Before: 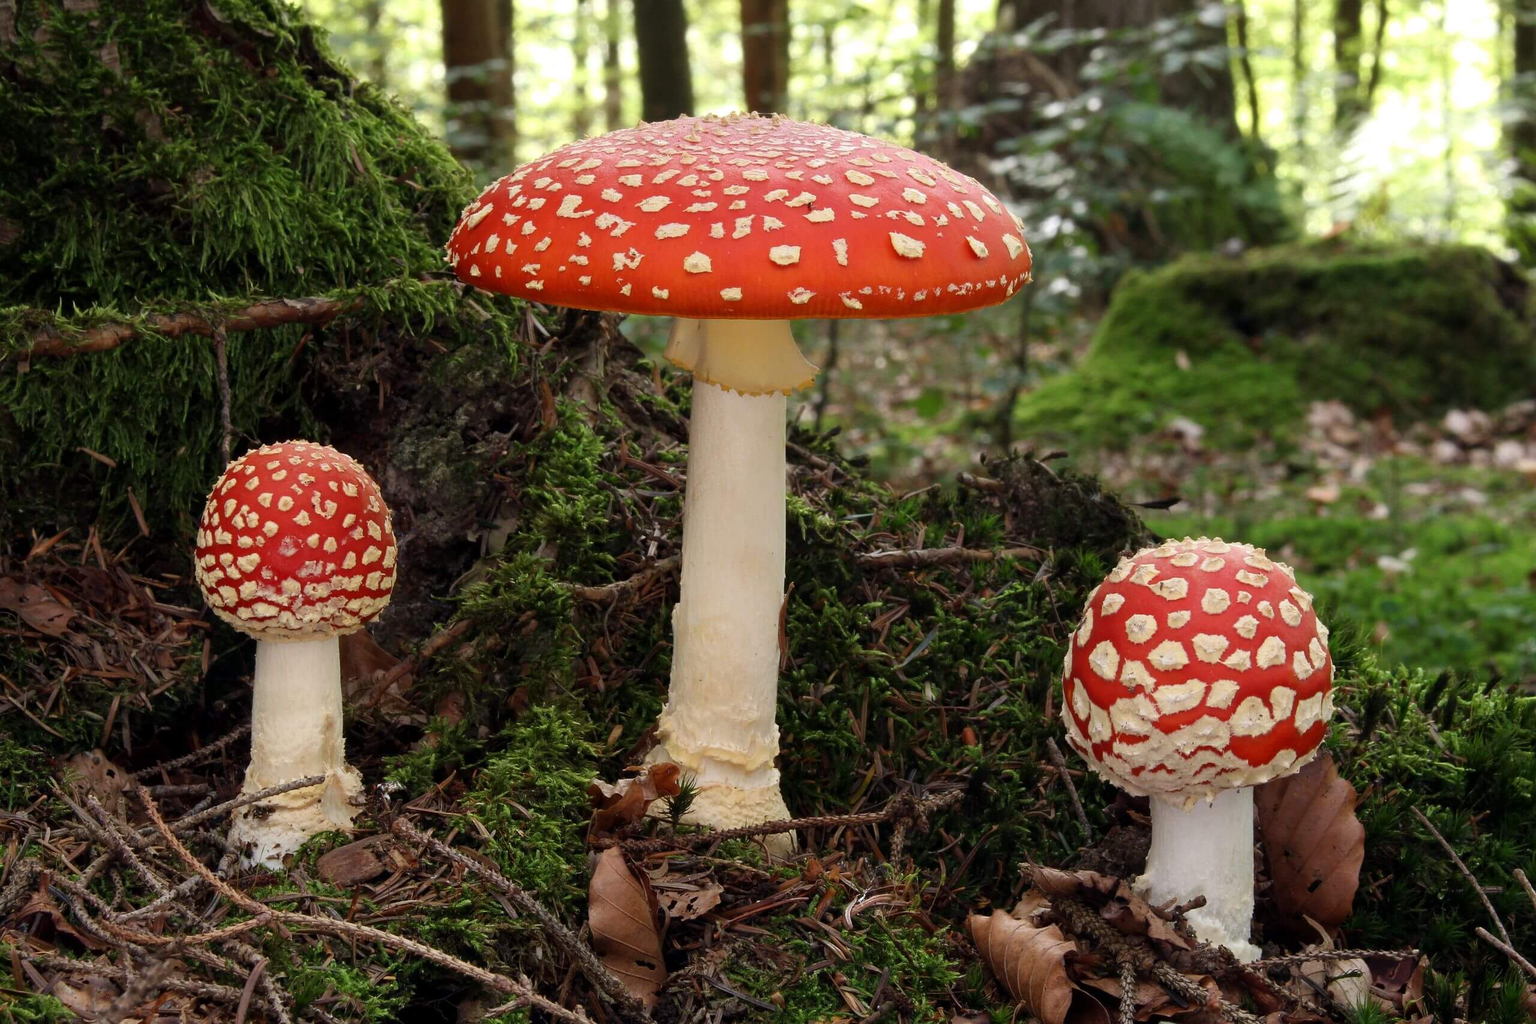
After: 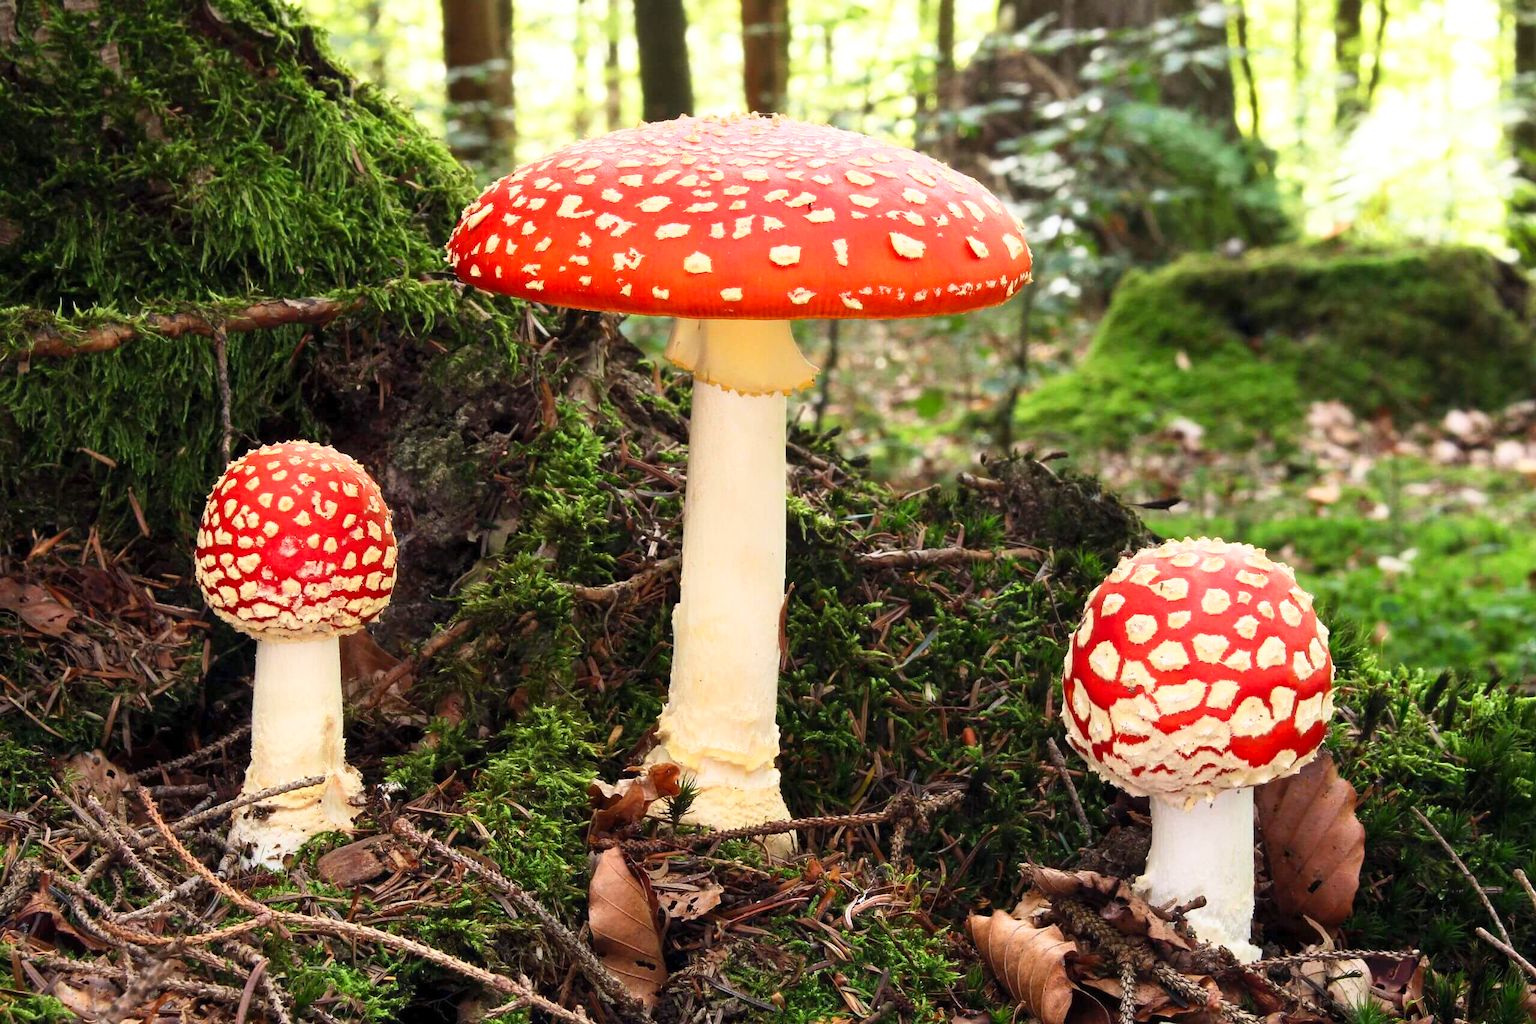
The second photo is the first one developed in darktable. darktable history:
contrast brightness saturation: contrast 0.2, brightness 0.16, saturation 0.22
exposure: compensate highlight preservation false
base curve: curves: ch0 [(0, 0) (0.579, 0.807) (1, 1)], preserve colors none
